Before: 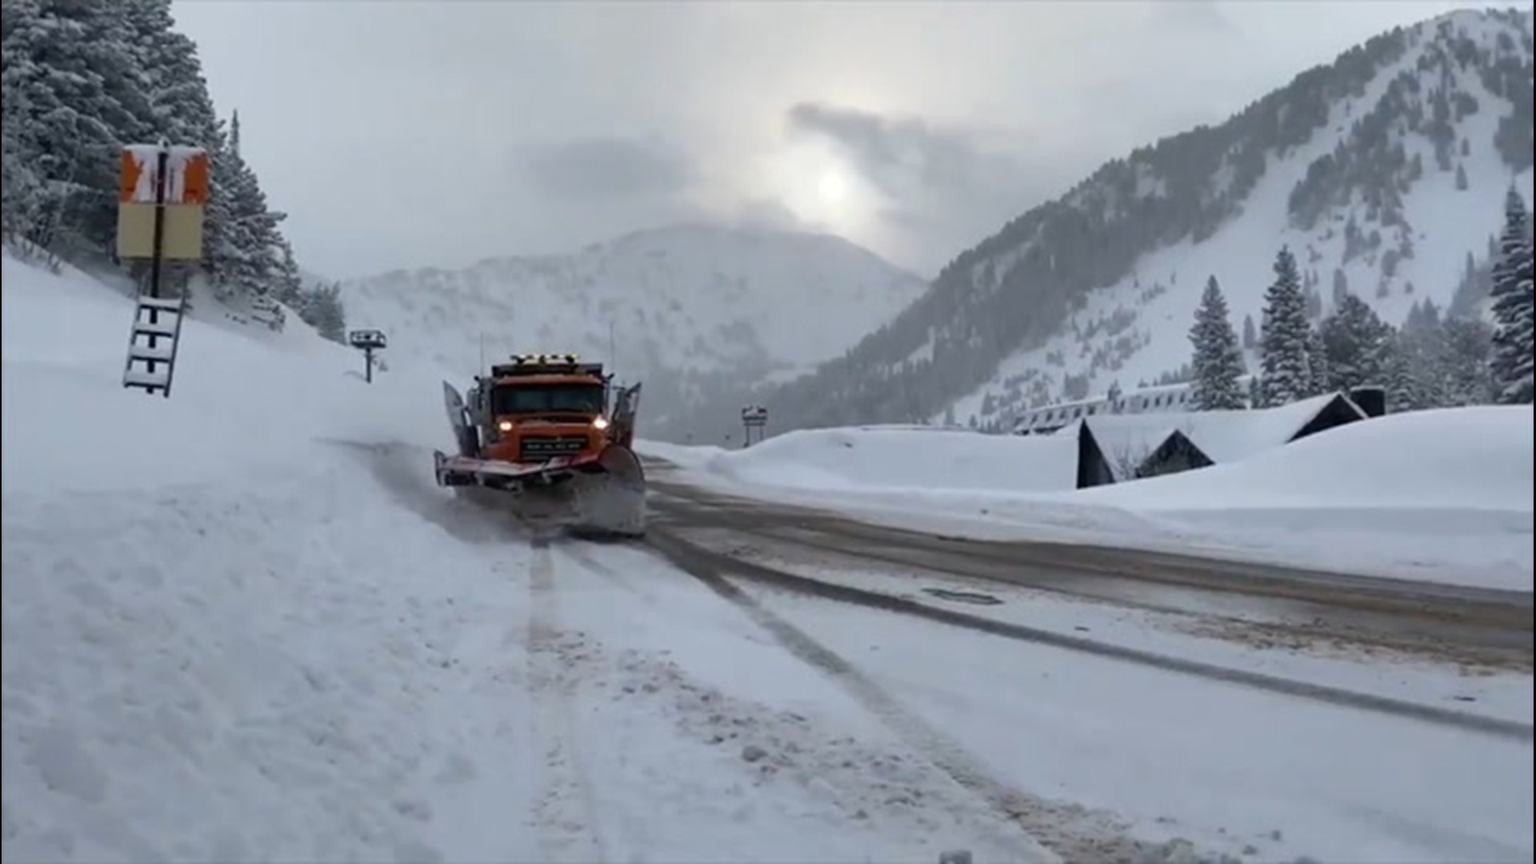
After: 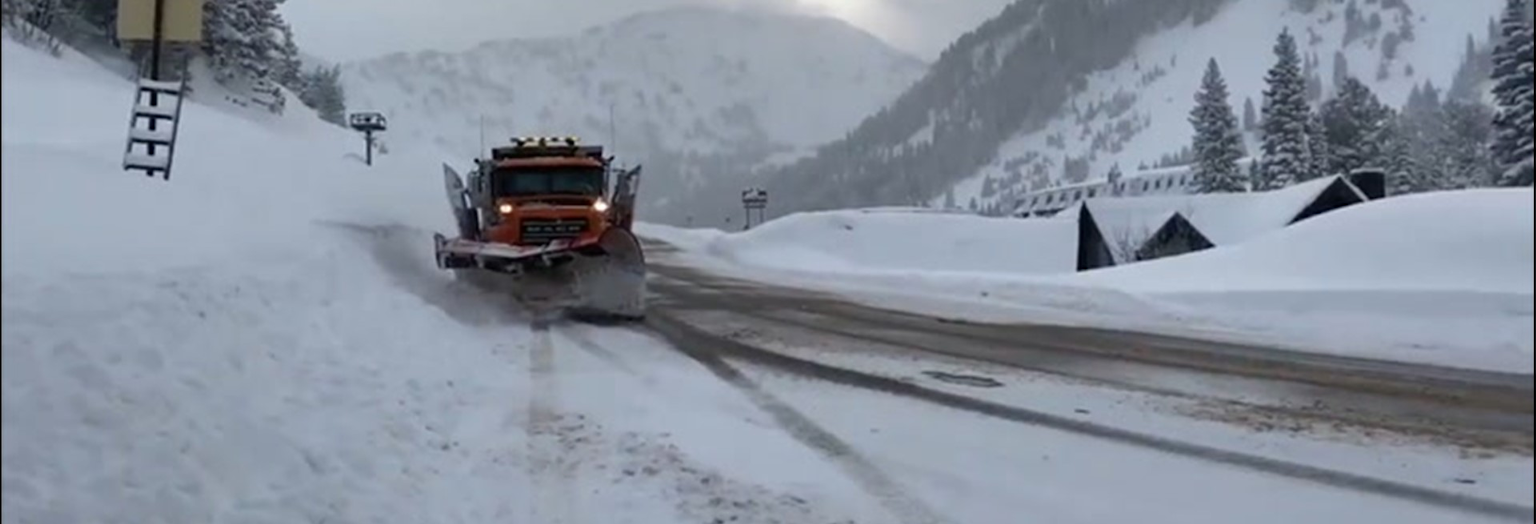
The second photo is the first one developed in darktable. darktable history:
crop and rotate: top 25.248%, bottom 14.023%
